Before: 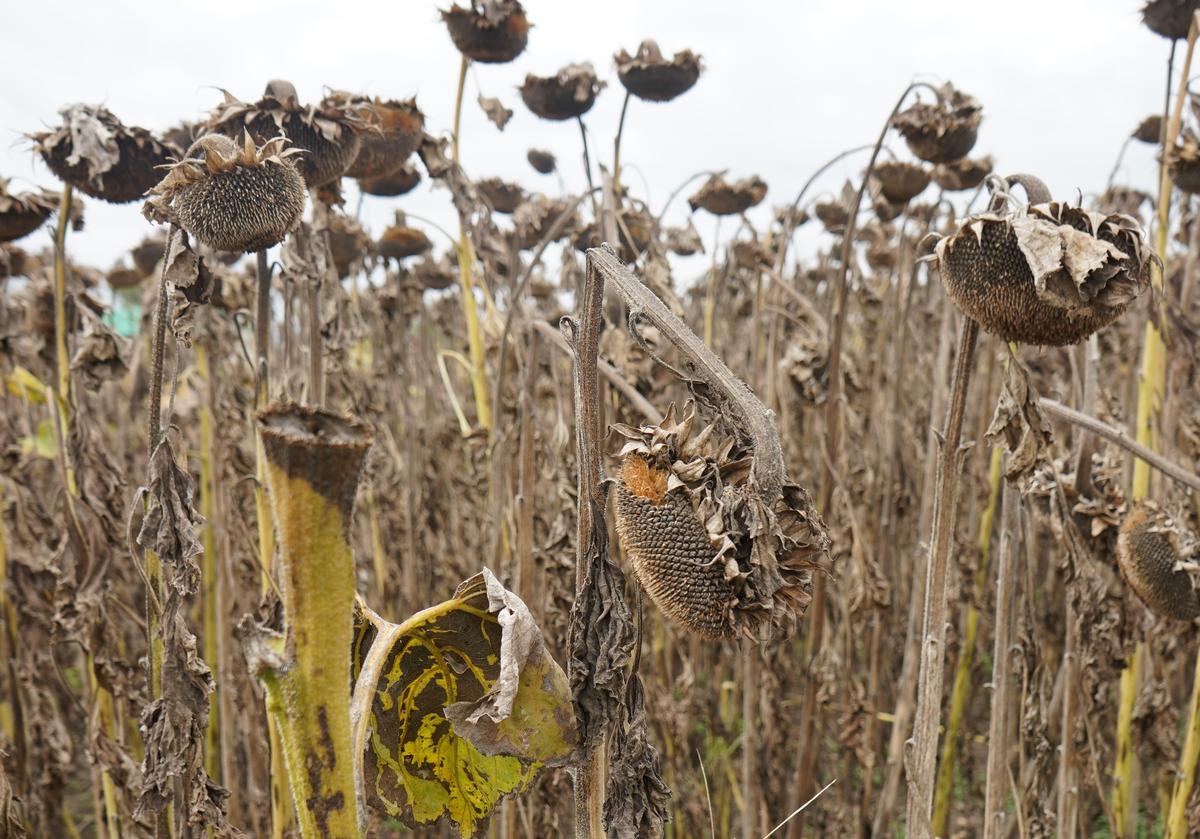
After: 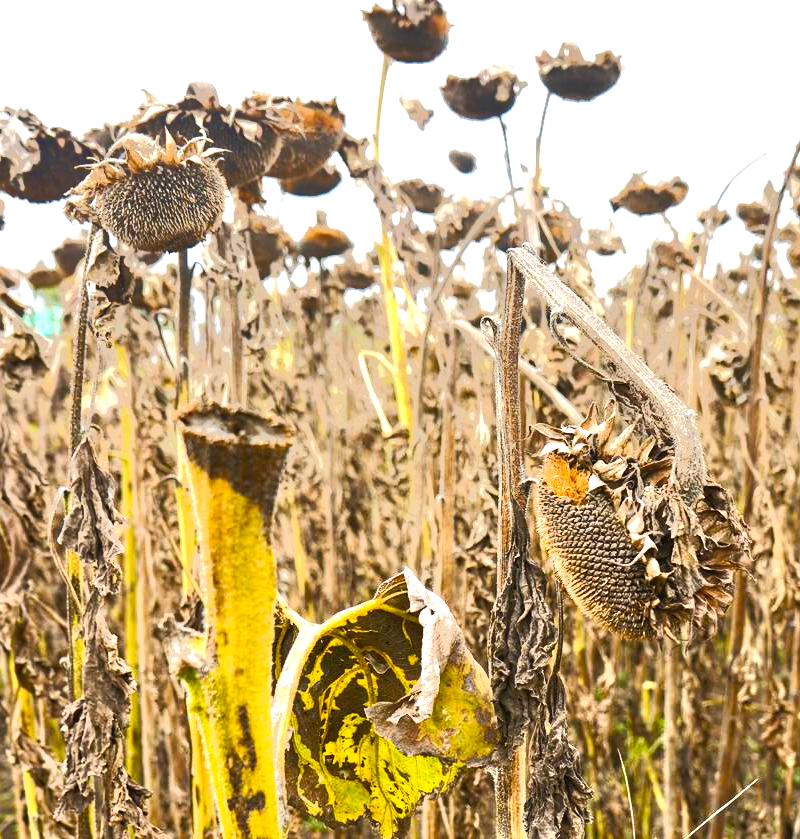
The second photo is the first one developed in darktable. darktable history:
color balance rgb: linear chroma grading › global chroma 16.62%, perceptual saturation grading › highlights -8.63%, perceptual saturation grading › mid-tones 18.66%, perceptual saturation grading › shadows 28.49%, perceptual brilliance grading › highlights 14.22%, perceptual brilliance grading › shadows -18.96%, global vibrance 27.71%
crop and rotate: left 6.617%, right 26.717%
exposure: black level correction 0, exposure 0.95 EV, compensate exposure bias true, compensate highlight preservation false
tone equalizer: -7 EV -0.63 EV, -6 EV 1 EV, -5 EV -0.45 EV, -4 EV 0.43 EV, -3 EV 0.41 EV, -2 EV 0.15 EV, -1 EV -0.15 EV, +0 EV -0.39 EV, smoothing diameter 25%, edges refinement/feathering 10, preserve details guided filter
